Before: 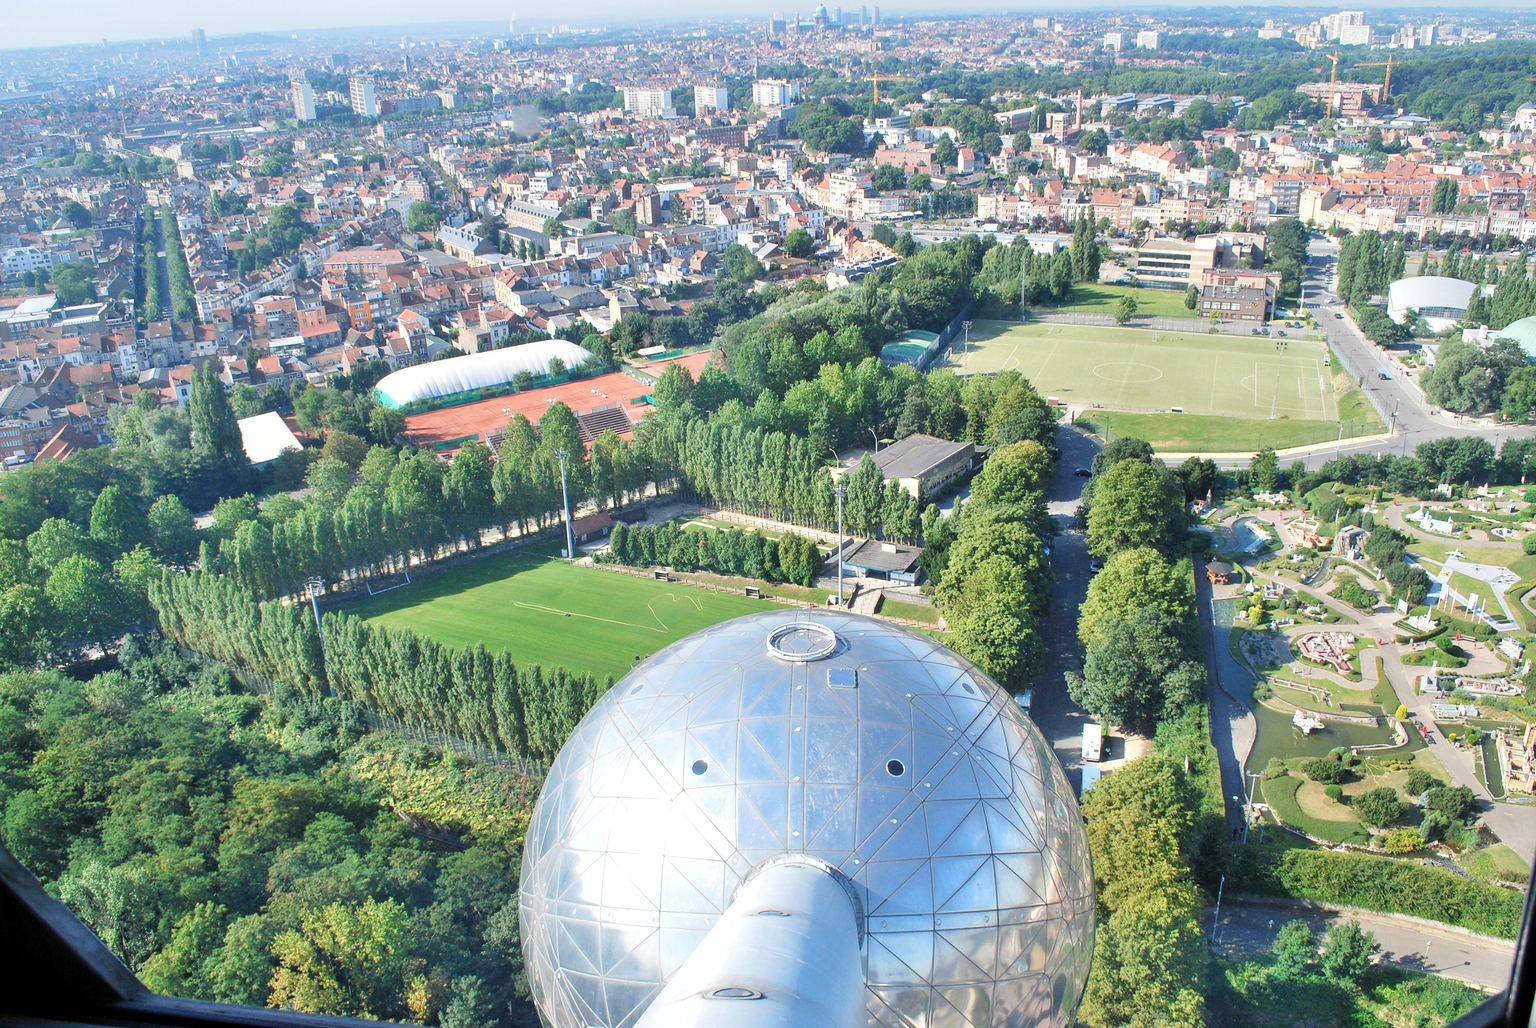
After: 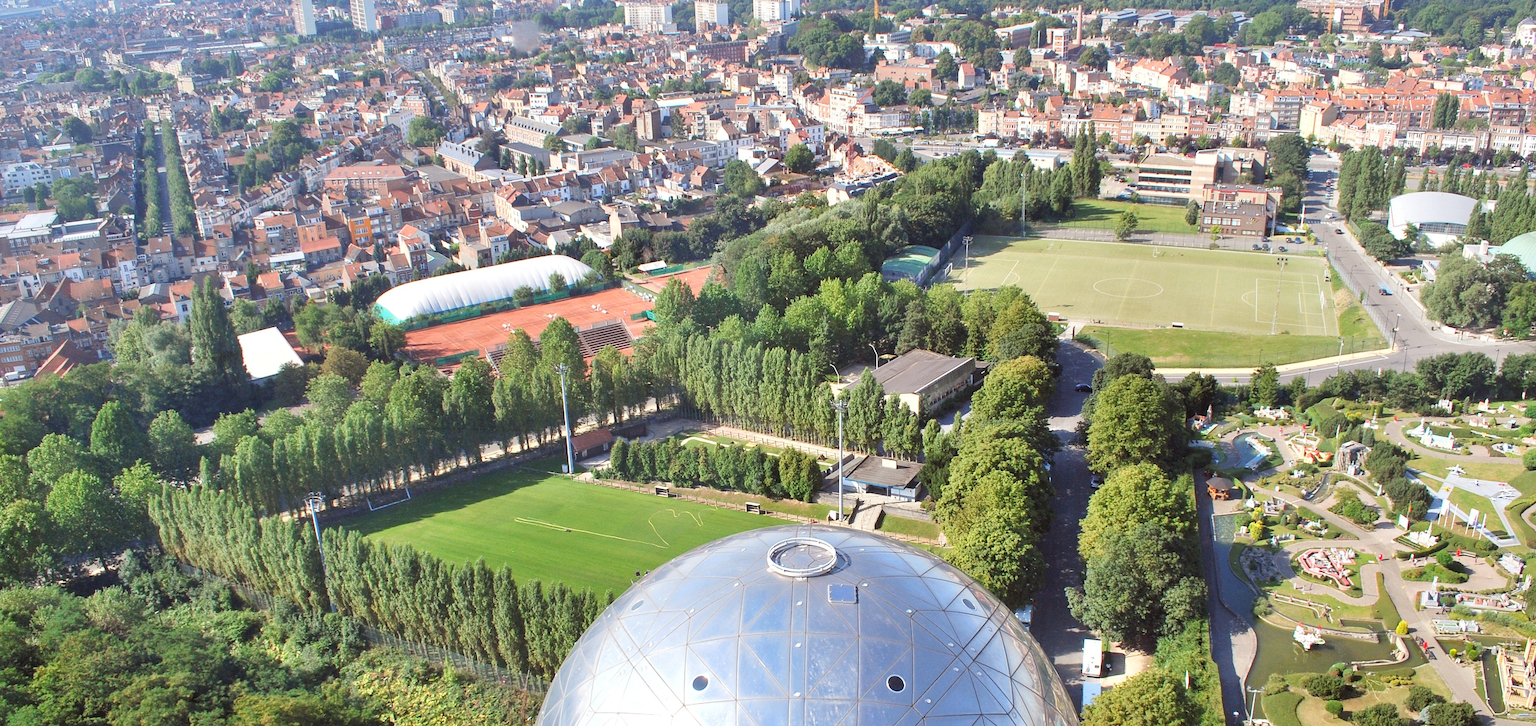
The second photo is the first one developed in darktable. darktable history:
rgb levels: mode RGB, independent channels, levels [[0, 0.5, 1], [0, 0.521, 1], [0, 0.536, 1]]
crop and rotate: top 8.293%, bottom 20.996%
